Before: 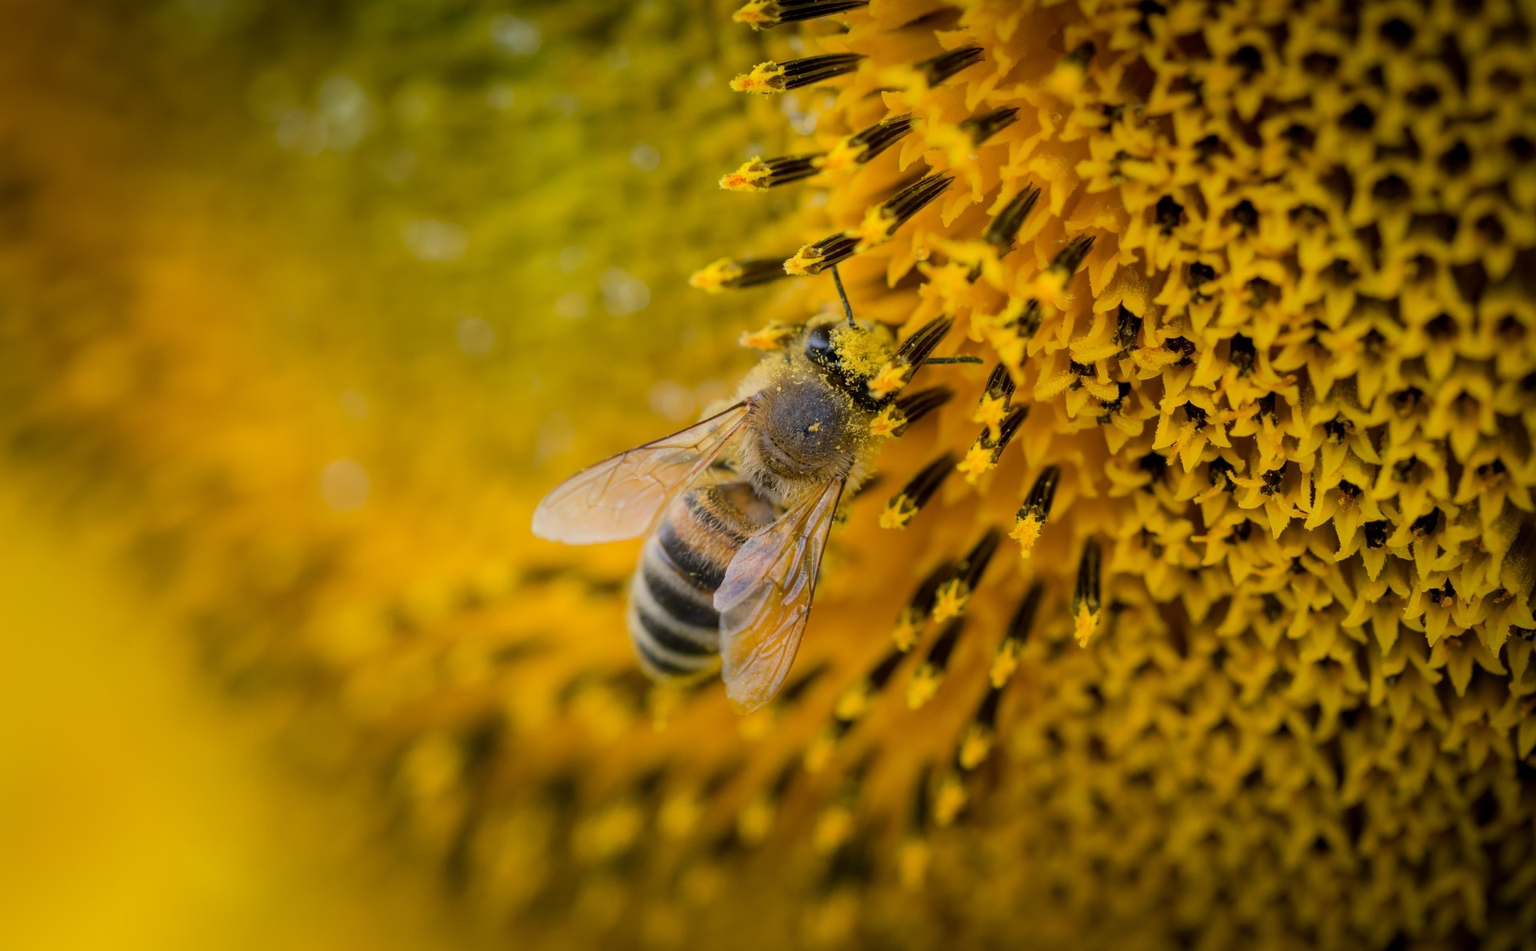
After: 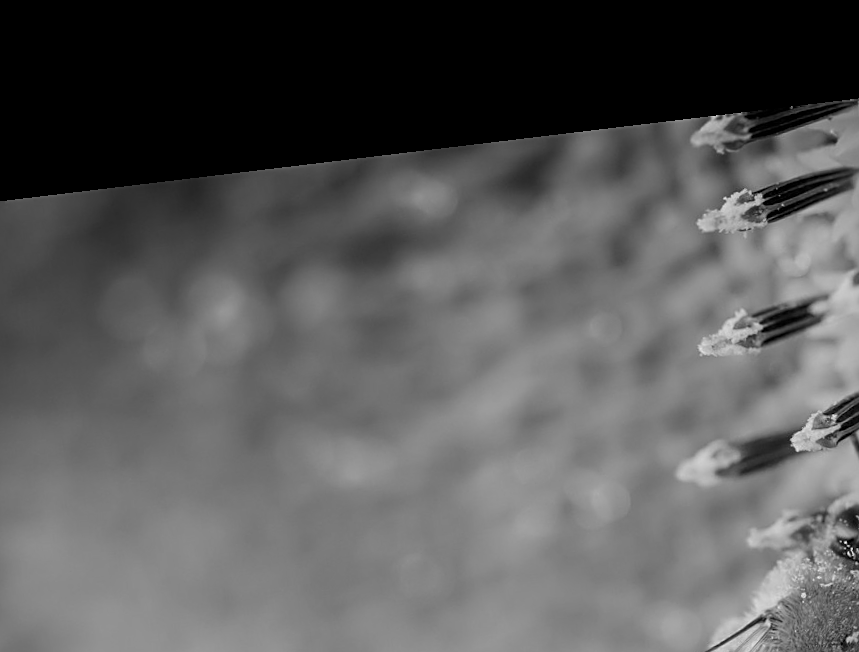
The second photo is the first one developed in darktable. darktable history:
rotate and perspective: rotation -6.83°, automatic cropping off
crop and rotate: left 10.817%, top 0.062%, right 47.194%, bottom 53.626%
color calibration: output gray [0.23, 0.37, 0.4, 0], gray › normalize channels true, illuminant same as pipeline (D50), adaptation XYZ, x 0.346, y 0.359, gamut compression 0
sharpen: on, module defaults
exposure: exposure 0.485 EV, compensate highlight preservation false
